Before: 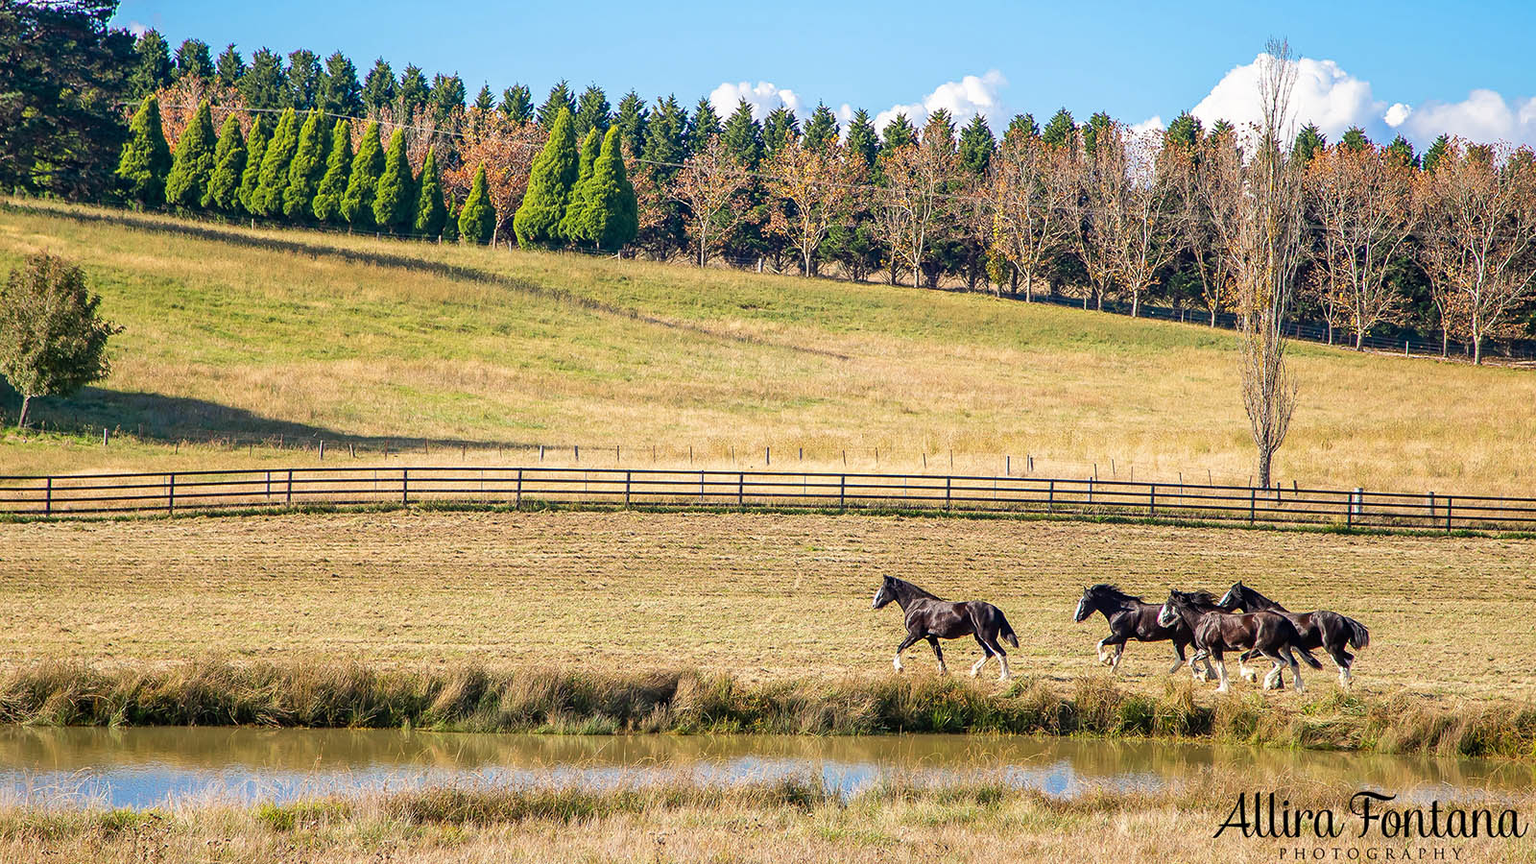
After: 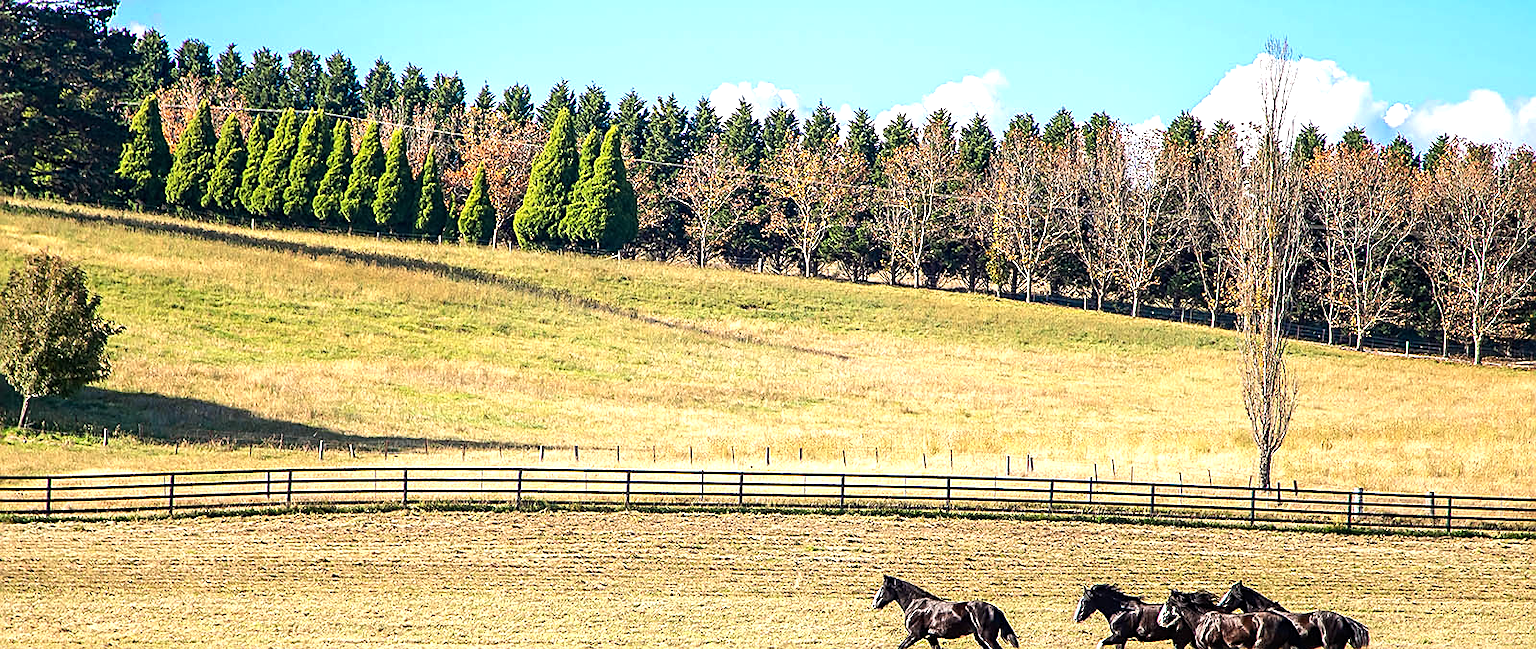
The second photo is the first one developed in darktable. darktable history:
crop: bottom 24.715%
sharpen: amount 0.494
tone equalizer: -8 EV -0.774 EV, -7 EV -0.704 EV, -6 EV -0.565 EV, -5 EV -0.394 EV, -3 EV 0.396 EV, -2 EV 0.6 EV, -1 EV 0.687 EV, +0 EV 0.724 EV, edges refinement/feathering 500, mask exposure compensation -1.57 EV, preserve details guided filter
